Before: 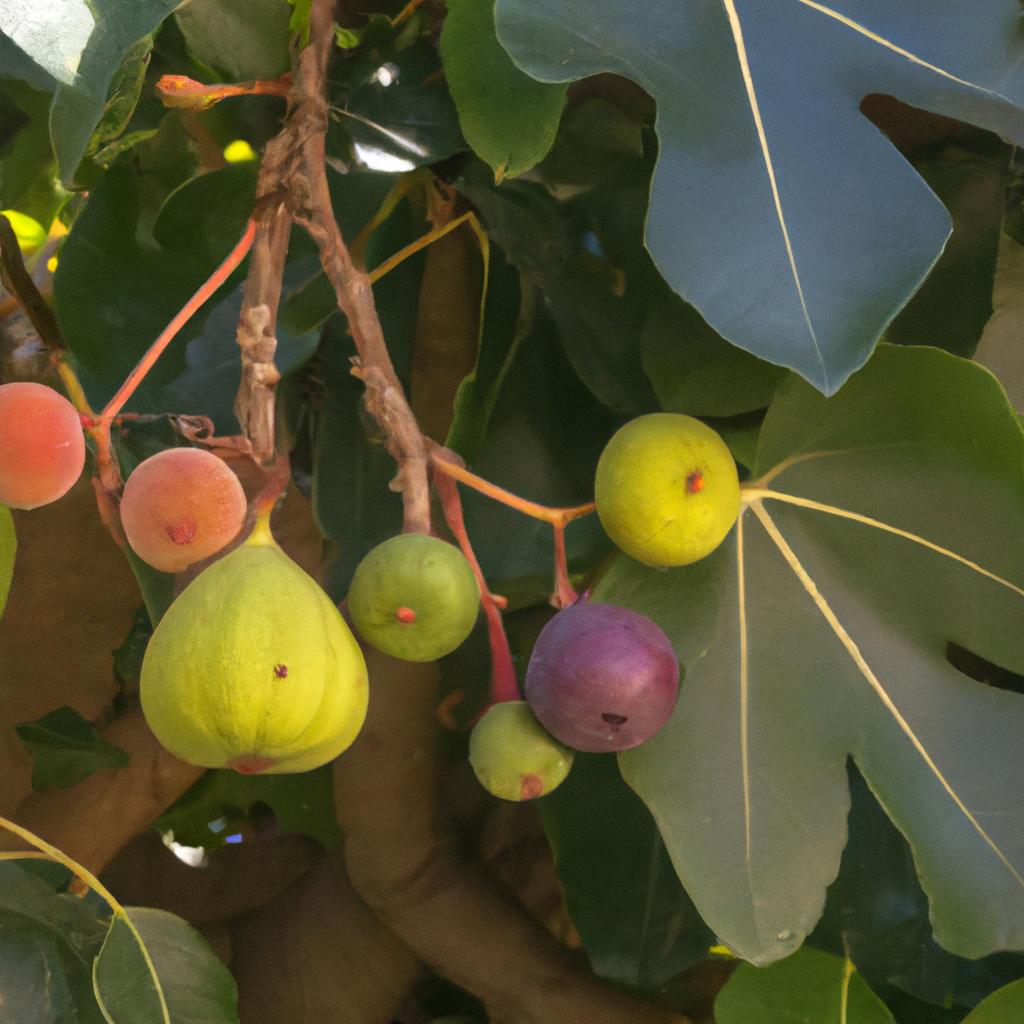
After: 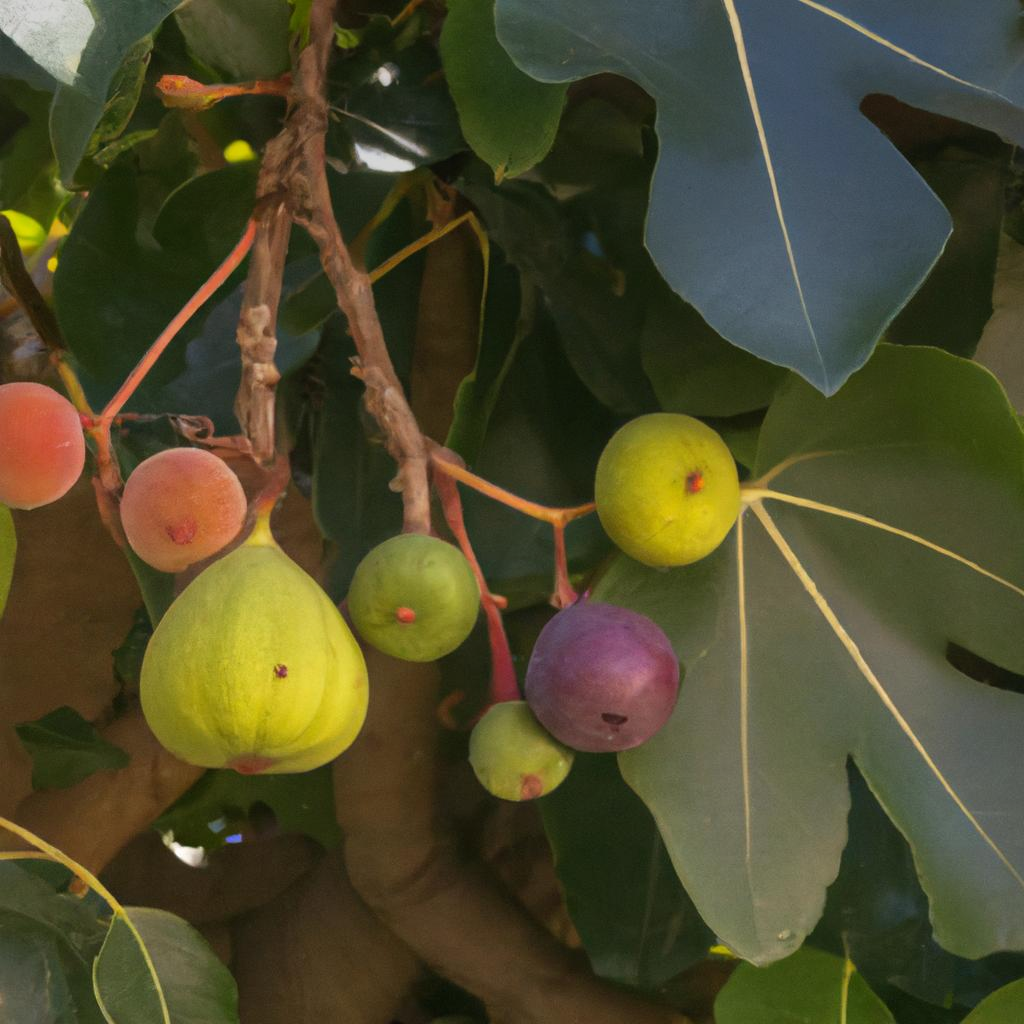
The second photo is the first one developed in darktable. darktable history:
white balance: emerald 1
graduated density: on, module defaults
